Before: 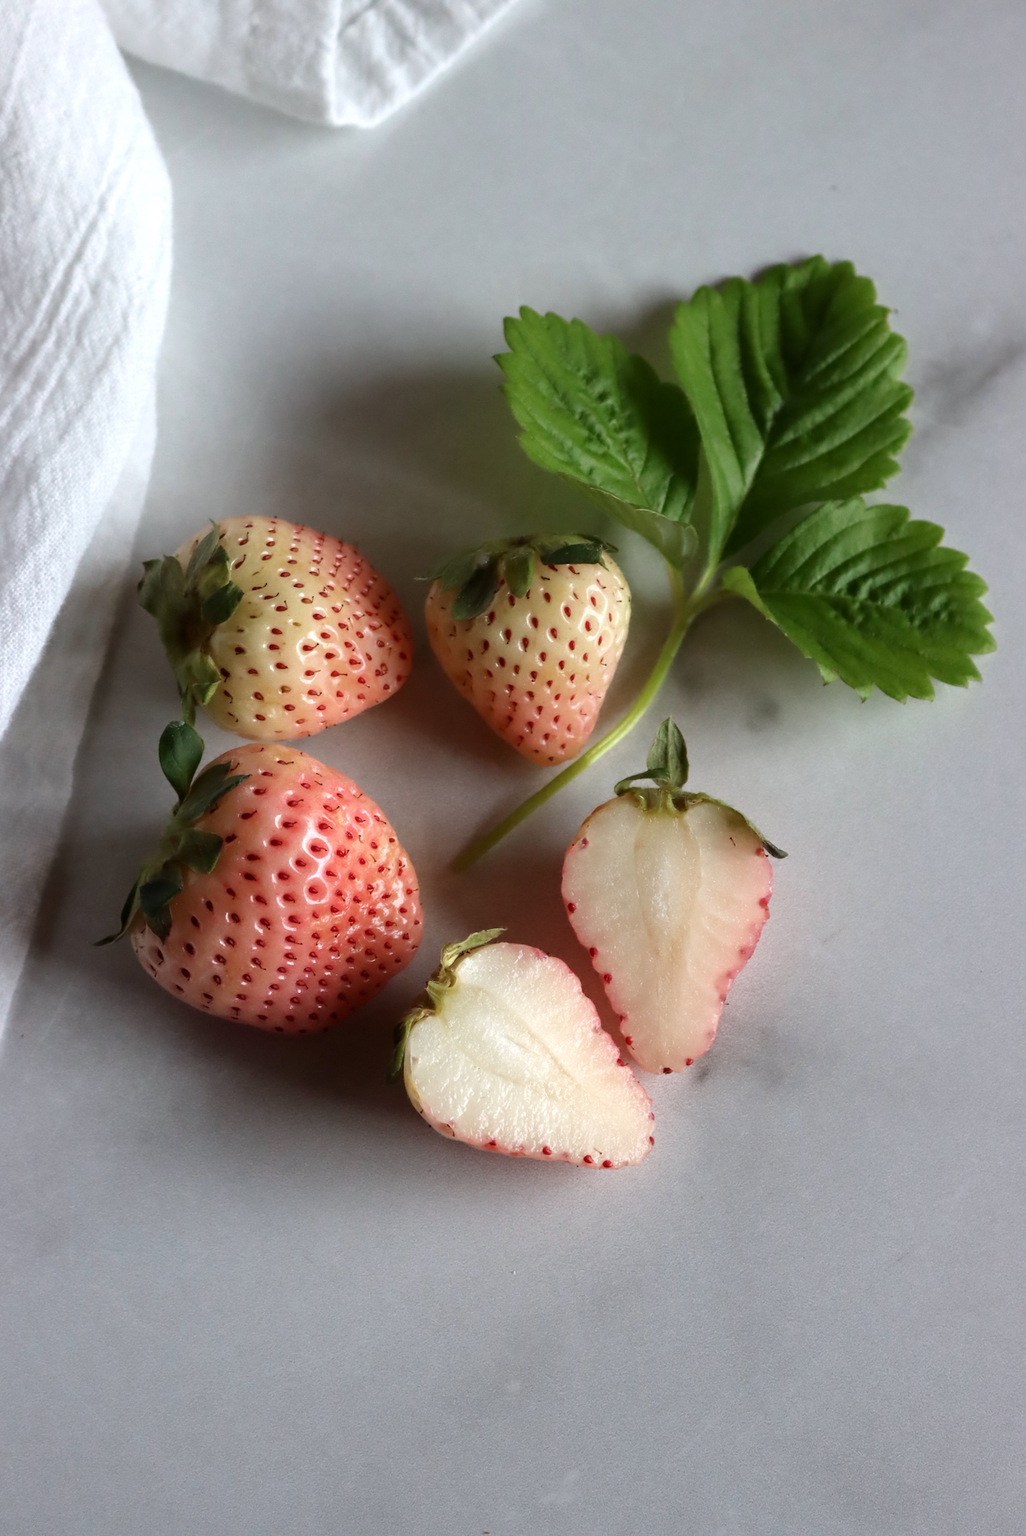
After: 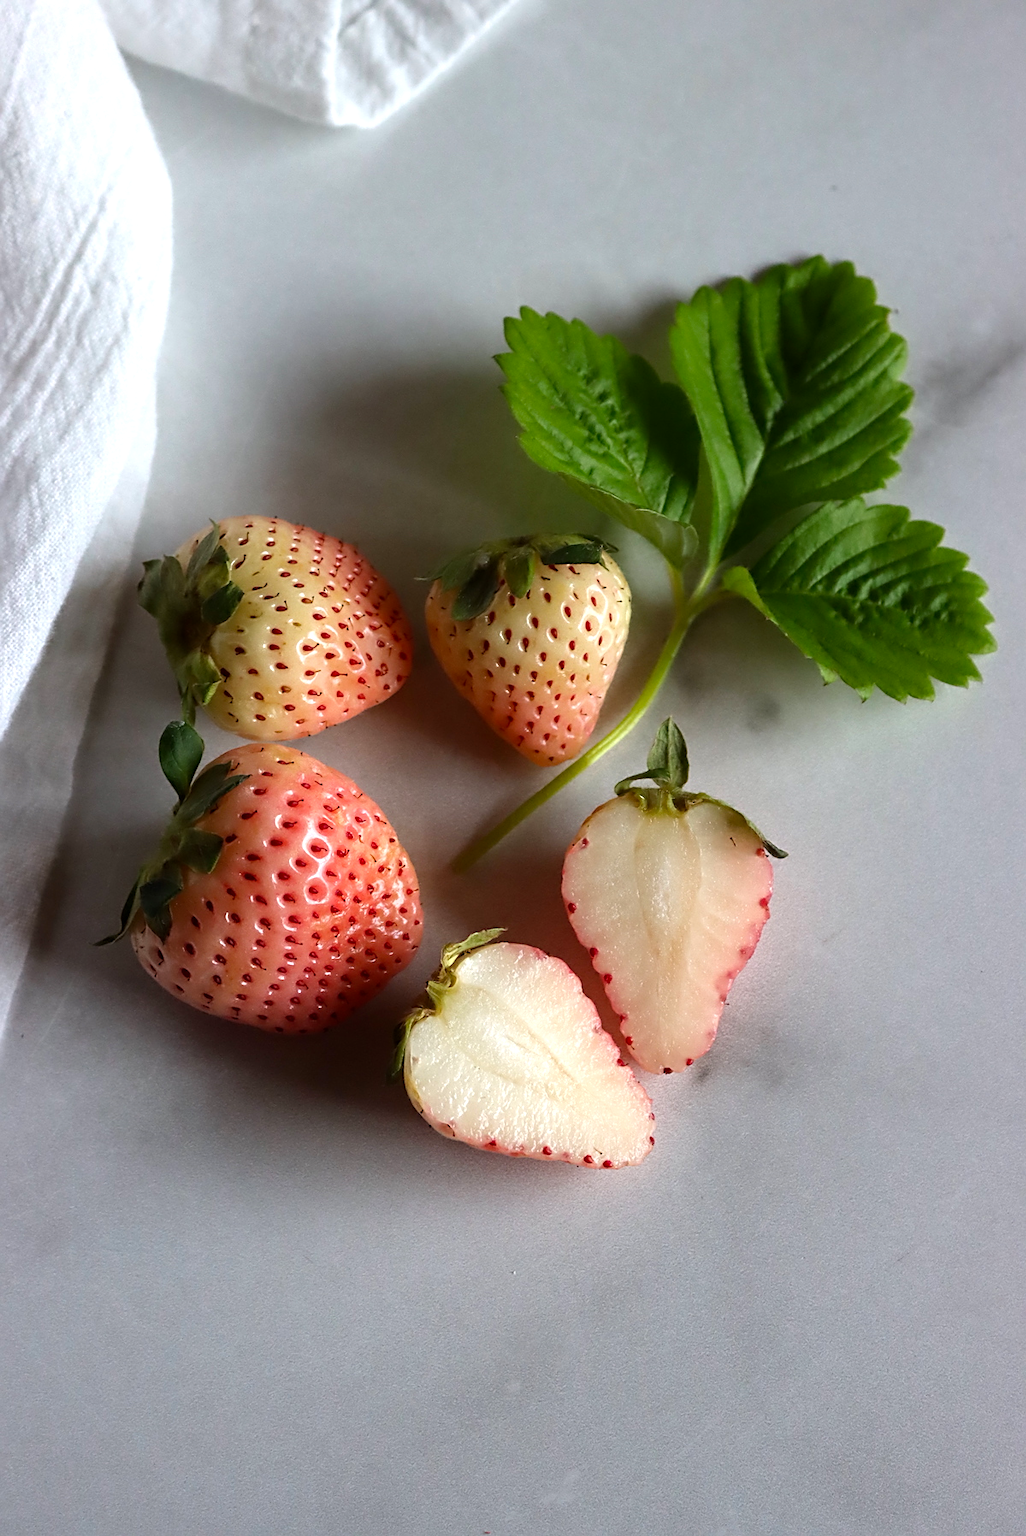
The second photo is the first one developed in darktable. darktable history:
color balance: contrast 6.48%, output saturation 113.3%
sharpen: on, module defaults
